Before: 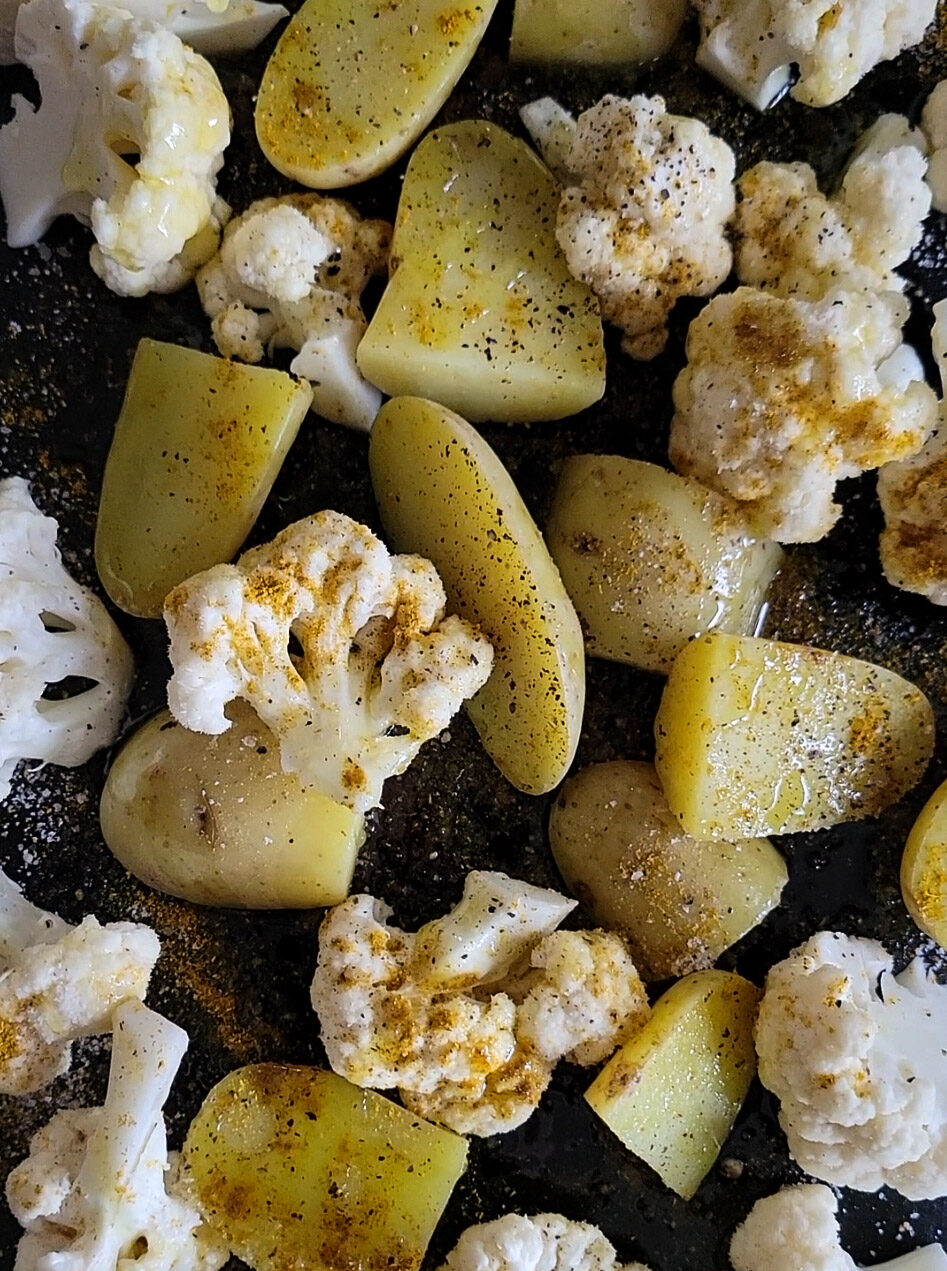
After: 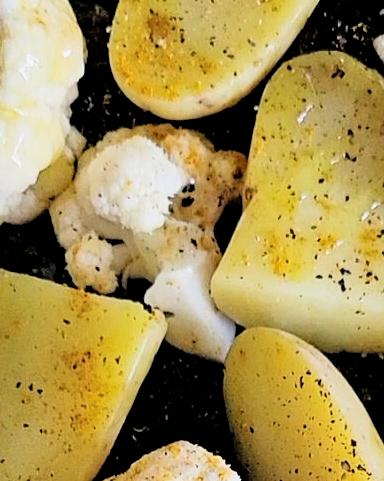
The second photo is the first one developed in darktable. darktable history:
exposure: black level correction 0, exposure 0.7 EV, compensate exposure bias true, compensate highlight preservation false
tone equalizer: -7 EV 0.15 EV, -6 EV 0.6 EV, -5 EV 1.15 EV, -4 EV 1.33 EV, -3 EV 1.15 EV, -2 EV 0.6 EV, -1 EV 0.15 EV, mask exposure compensation -0.5 EV
filmic rgb: black relative exposure -5 EV, hardness 2.88, contrast 1.3
crop: left 15.452%, top 5.459%, right 43.956%, bottom 56.62%
